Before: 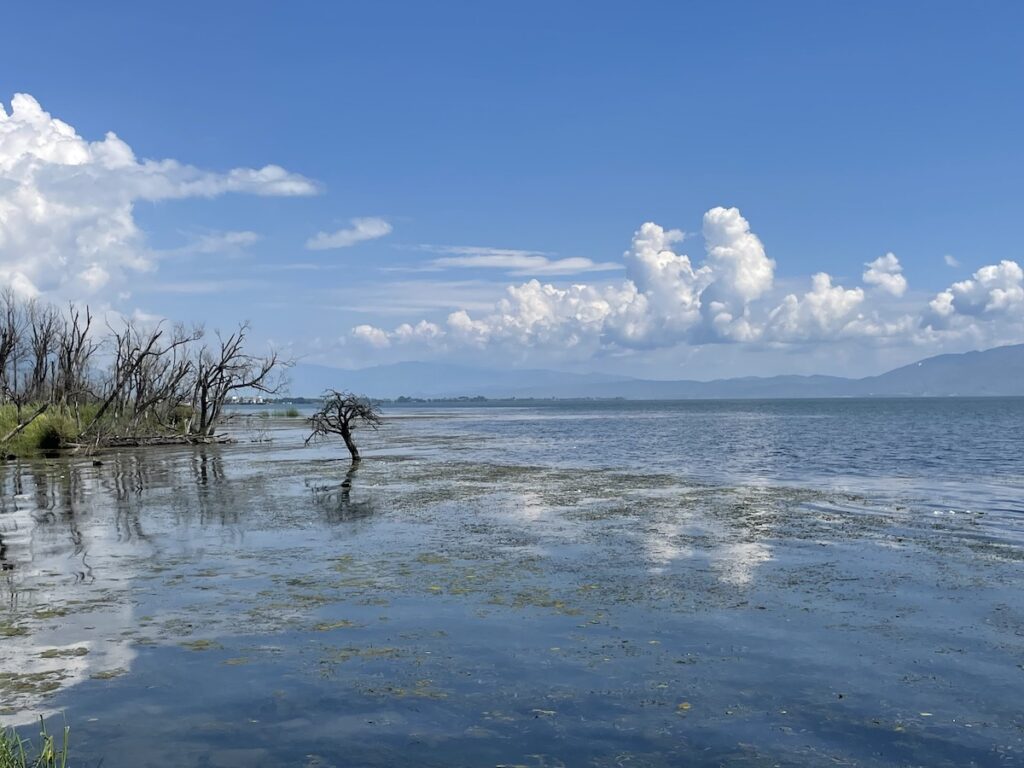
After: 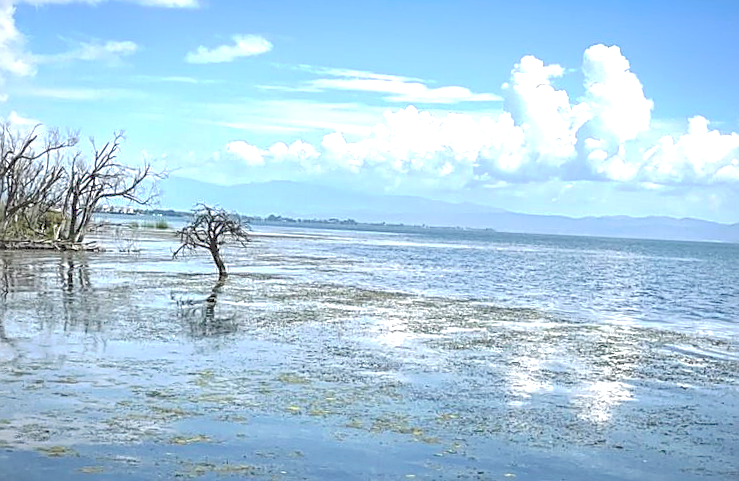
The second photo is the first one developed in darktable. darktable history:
exposure: black level correction 0, exposure 1.2 EV, compensate exposure bias true, compensate highlight preservation false
local contrast: on, module defaults
sharpen: amount 0.6
contrast equalizer: y [[0.439, 0.44, 0.442, 0.457, 0.493, 0.498], [0.5 ×6], [0.5 ×6], [0 ×6], [0 ×6]], mix 0.76
vignetting: fall-off start 80.87%, fall-off radius 61.59%, brightness -0.384, saturation 0.007, center (0, 0.007), automatic ratio true, width/height ratio 1.418
tone curve: curves: ch0 [(0, 0) (0.003, 0.211) (0.011, 0.211) (0.025, 0.215) (0.044, 0.218) (0.069, 0.224) (0.1, 0.227) (0.136, 0.233) (0.177, 0.247) (0.224, 0.275) (0.277, 0.309) (0.335, 0.366) (0.399, 0.438) (0.468, 0.515) (0.543, 0.586) (0.623, 0.658) (0.709, 0.735) (0.801, 0.821) (0.898, 0.889) (1, 1)], preserve colors none
crop and rotate: angle -3.37°, left 9.79%, top 20.73%, right 12.42%, bottom 11.82%
